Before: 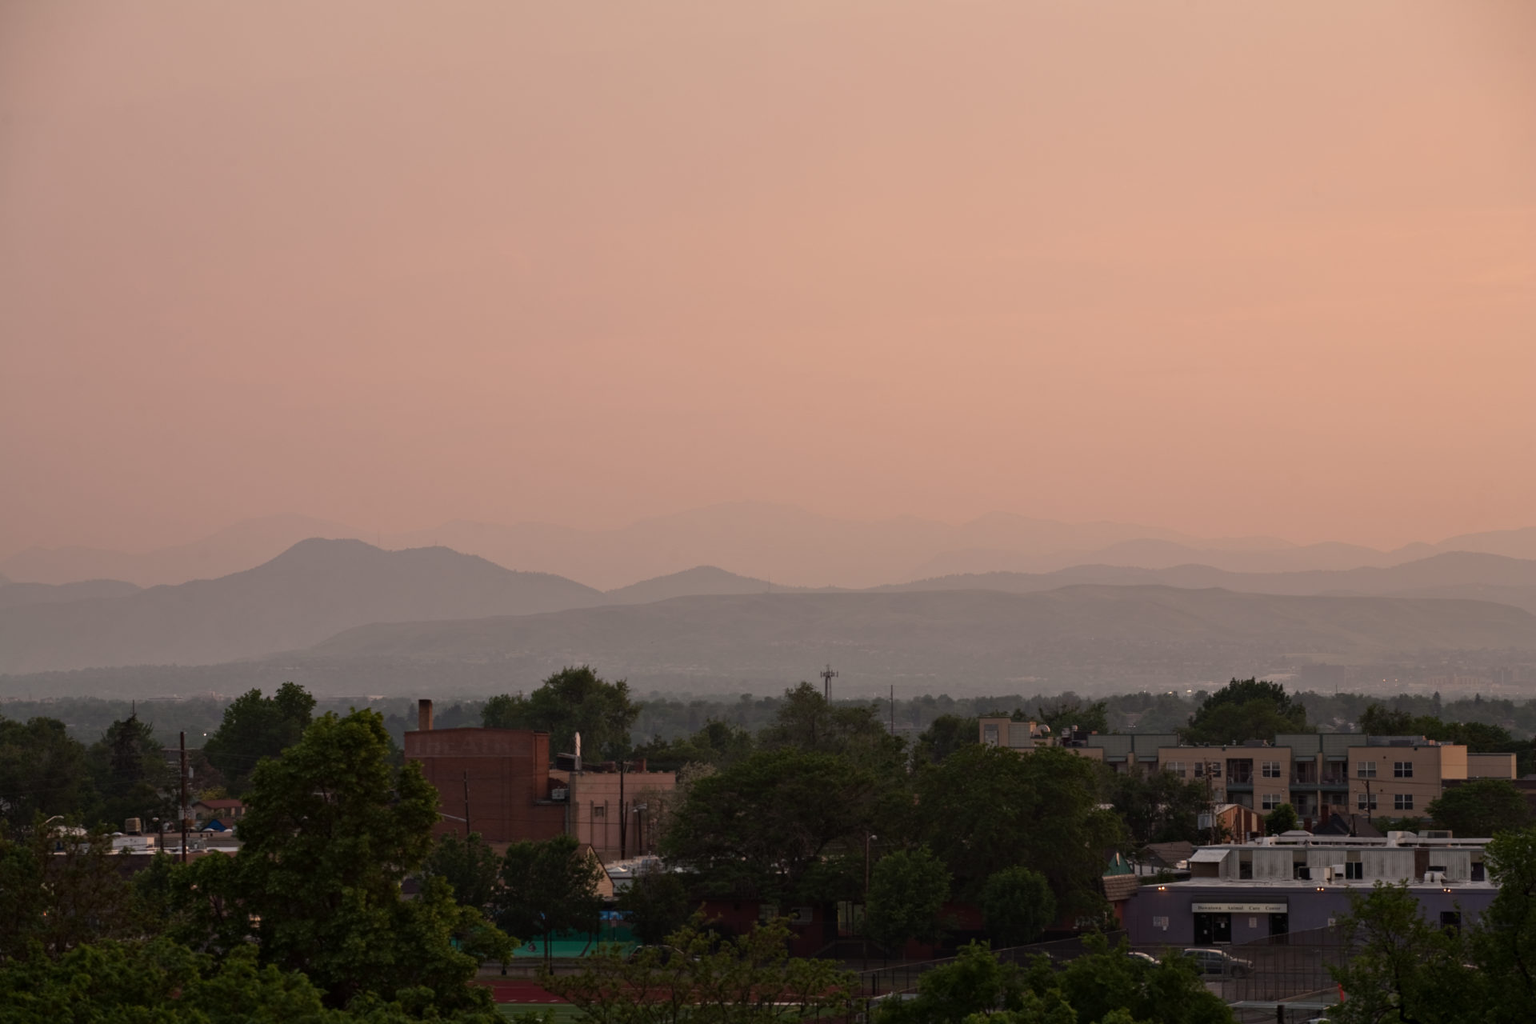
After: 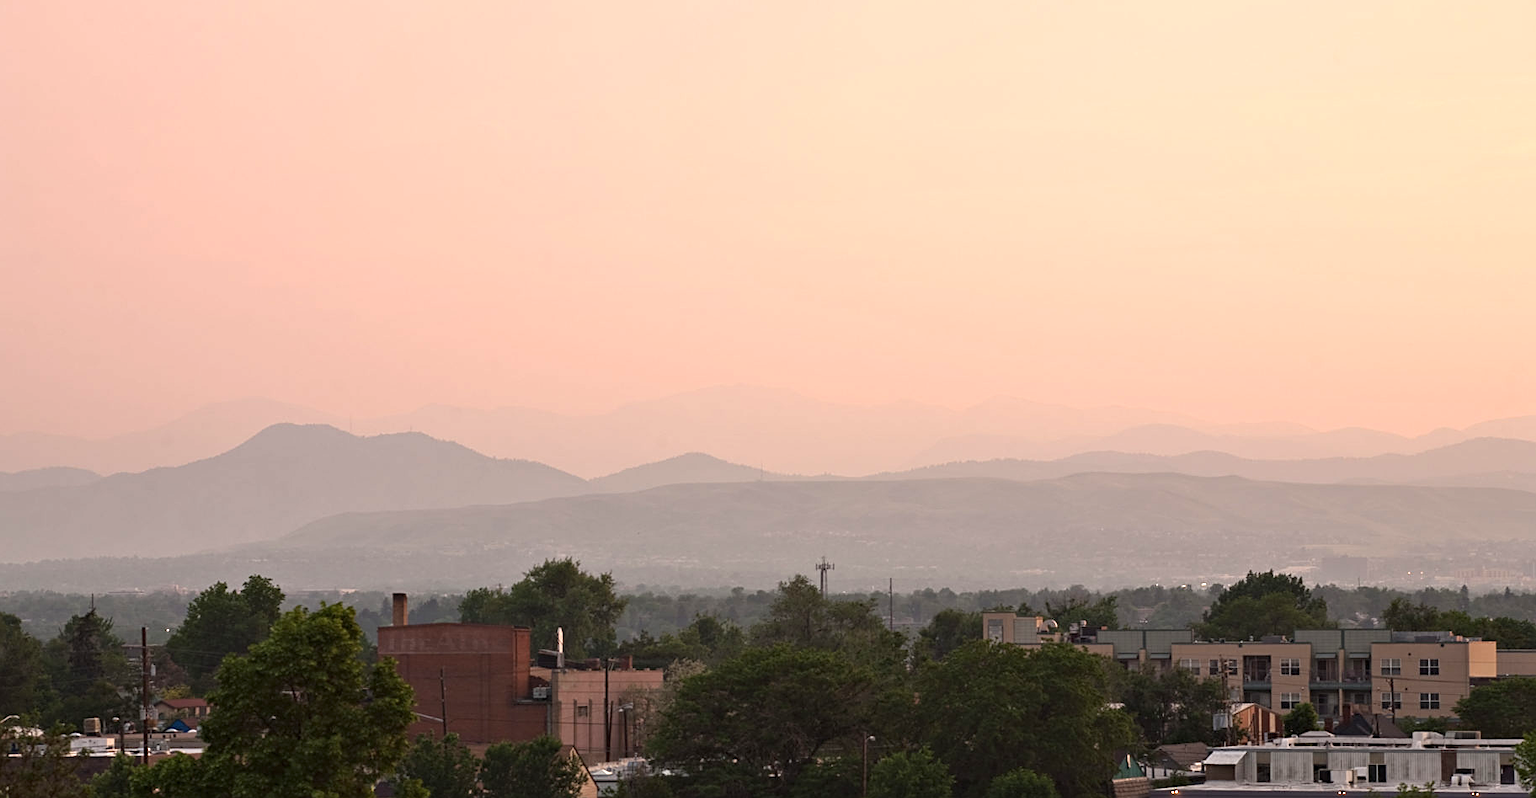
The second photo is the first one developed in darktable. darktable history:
exposure: black level correction 0, exposure 1 EV, compensate exposure bias true, compensate highlight preservation false
sharpen: on, module defaults
crop and rotate: left 2.991%, top 13.302%, right 1.981%, bottom 12.636%
